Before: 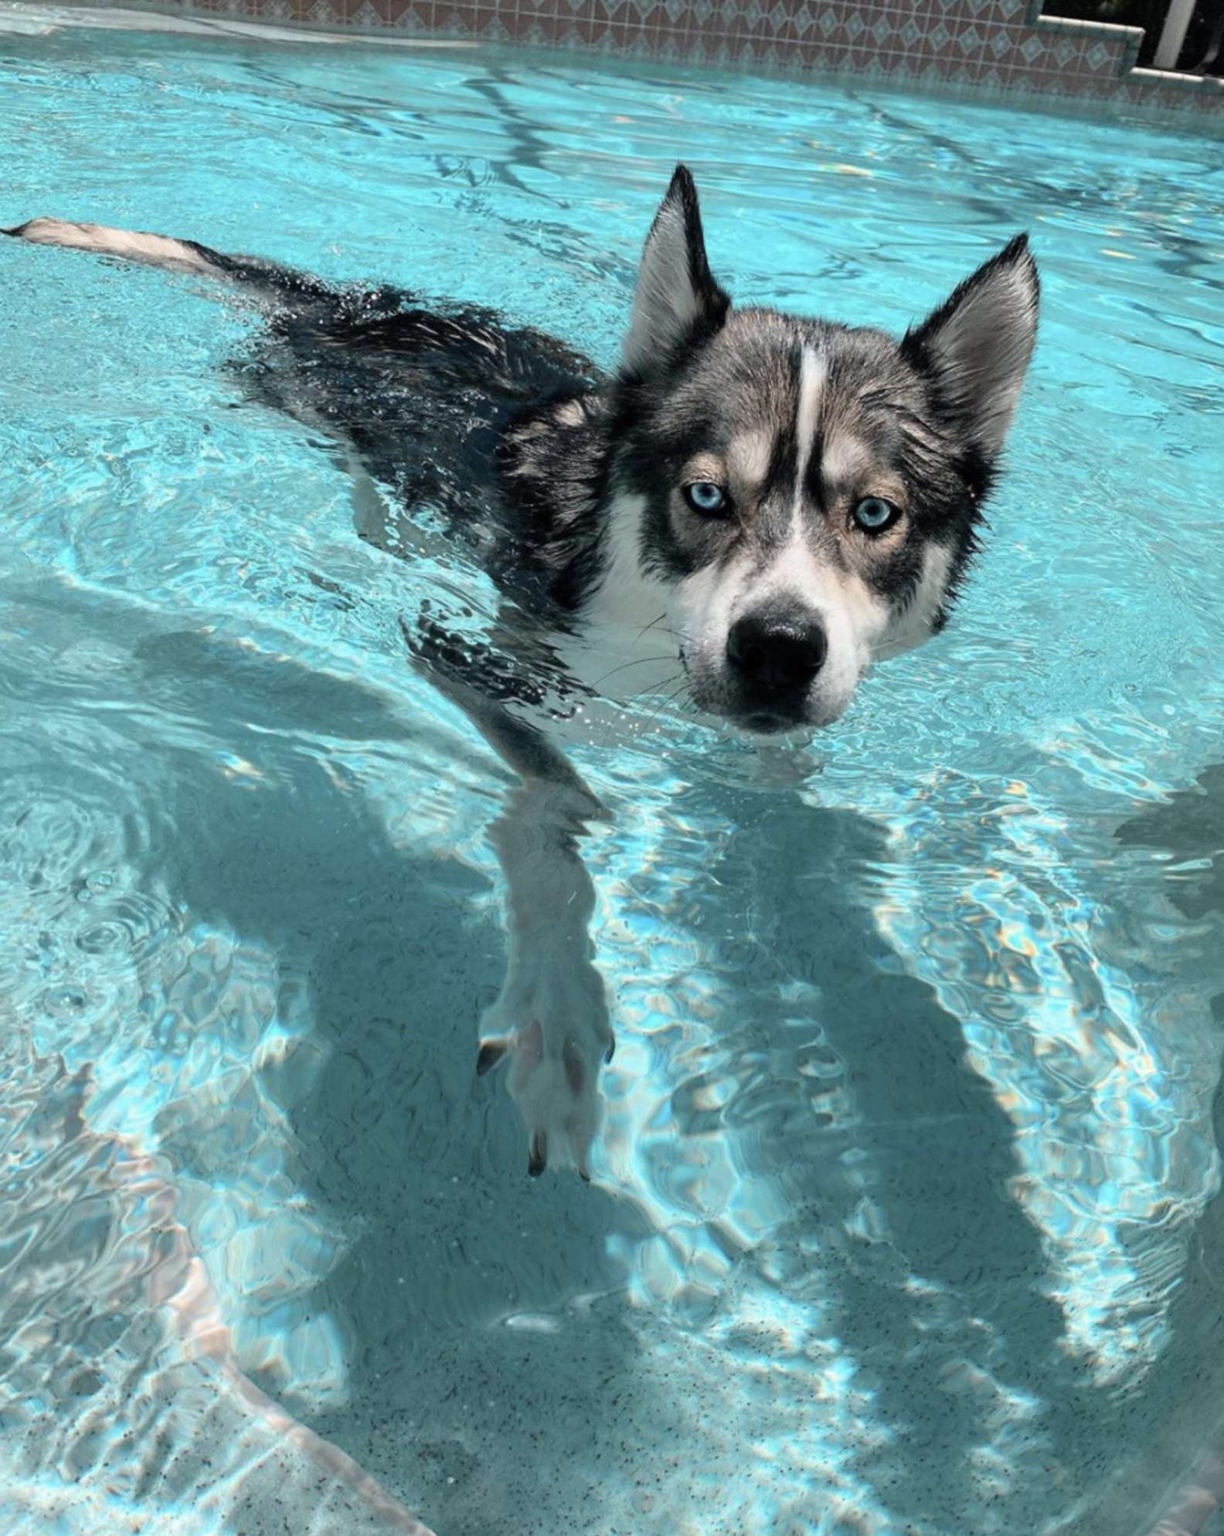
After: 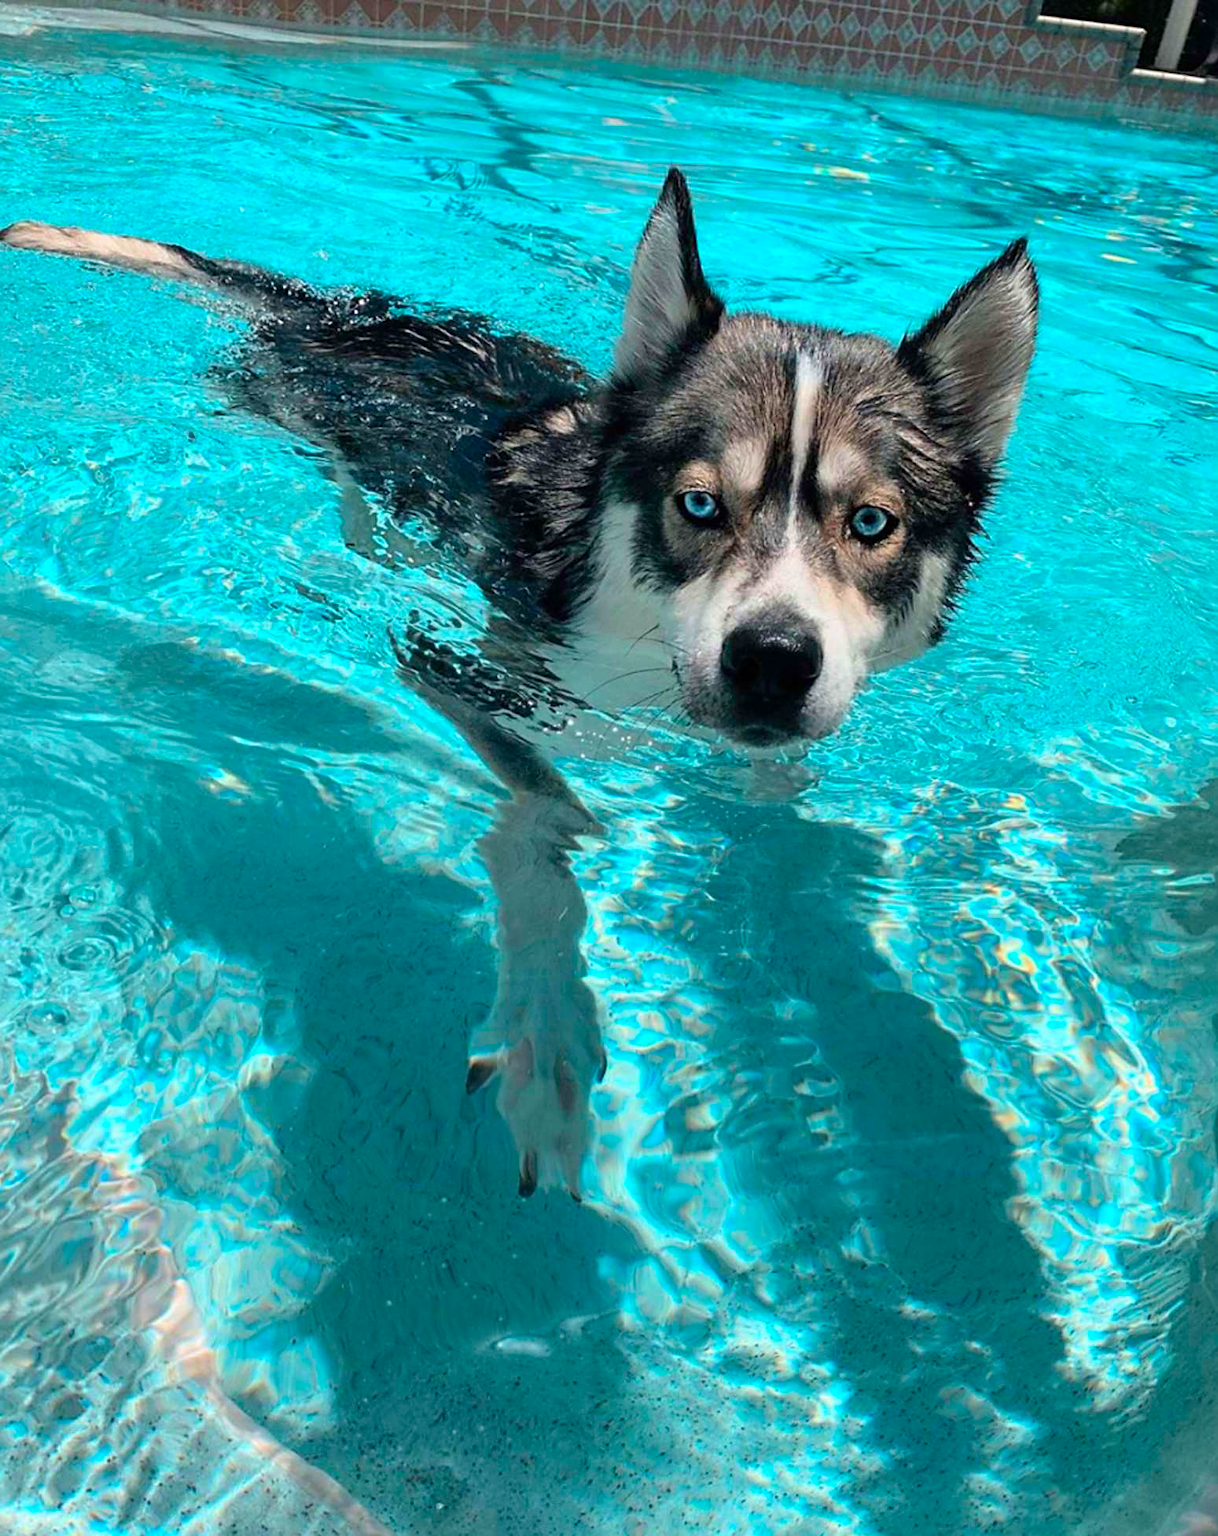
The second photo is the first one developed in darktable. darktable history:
sharpen: on, module defaults
exposure: exposure -0.047 EV, compensate exposure bias true, compensate highlight preservation false
crop and rotate: left 1.549%, right 0.594%, bottom 1.668%
contrast brightness saturation: saturation 0.499
